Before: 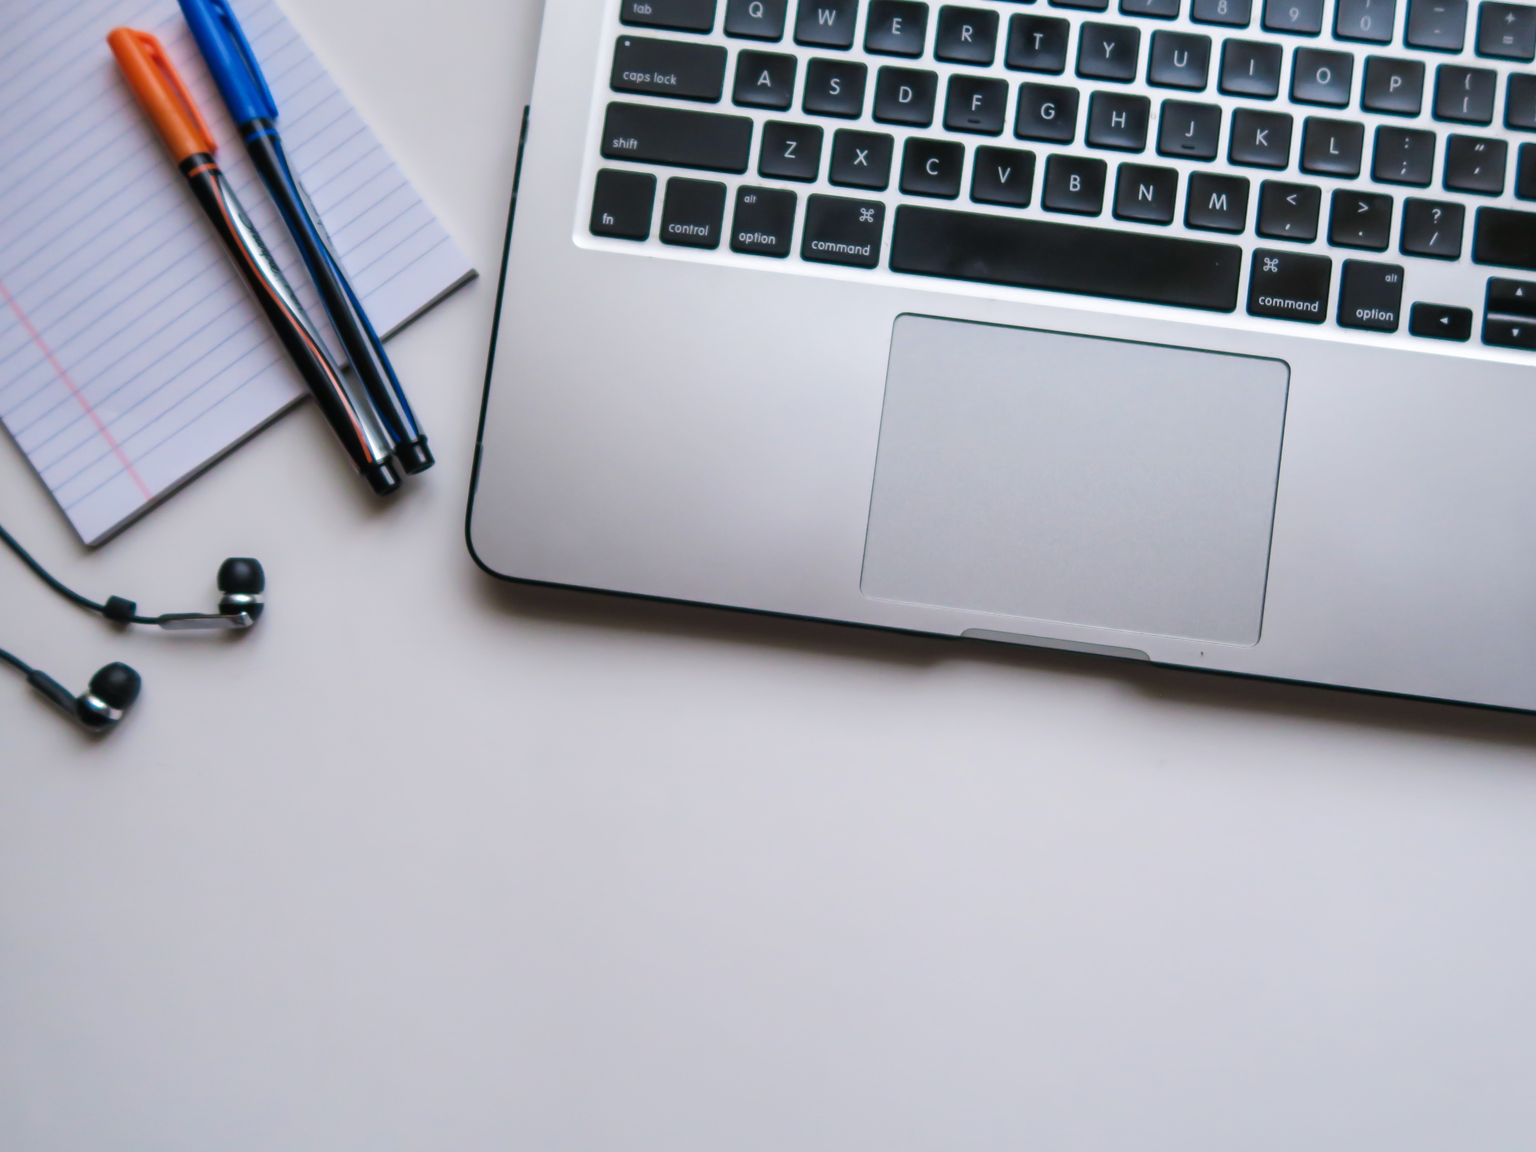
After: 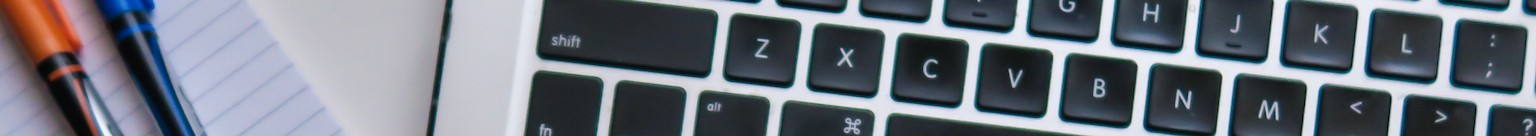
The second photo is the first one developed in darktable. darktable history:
crop and rotate: left 9.644%, top 9.491%, right 6.021%, bottom 80.509%
shadows and highlights: radius 264.75, soften with gaussian
